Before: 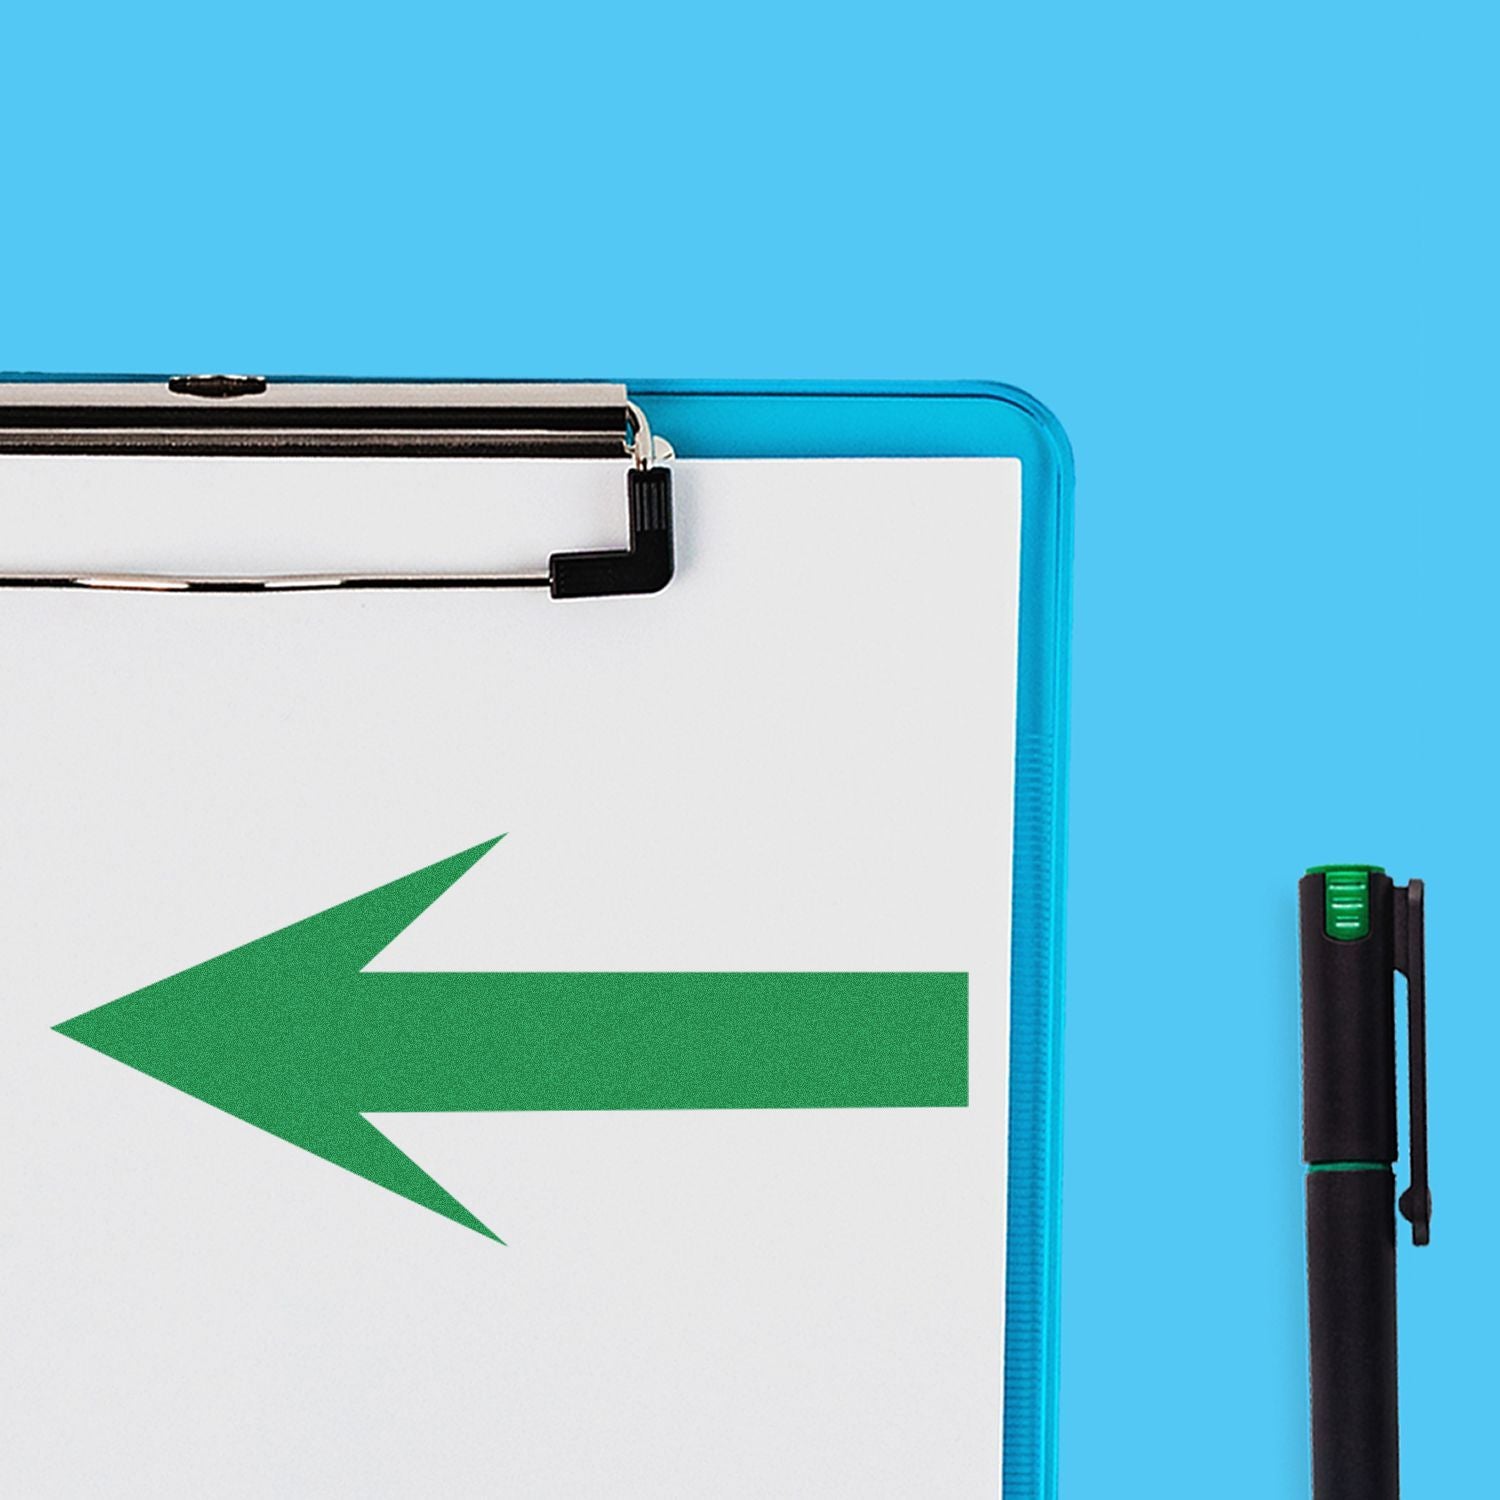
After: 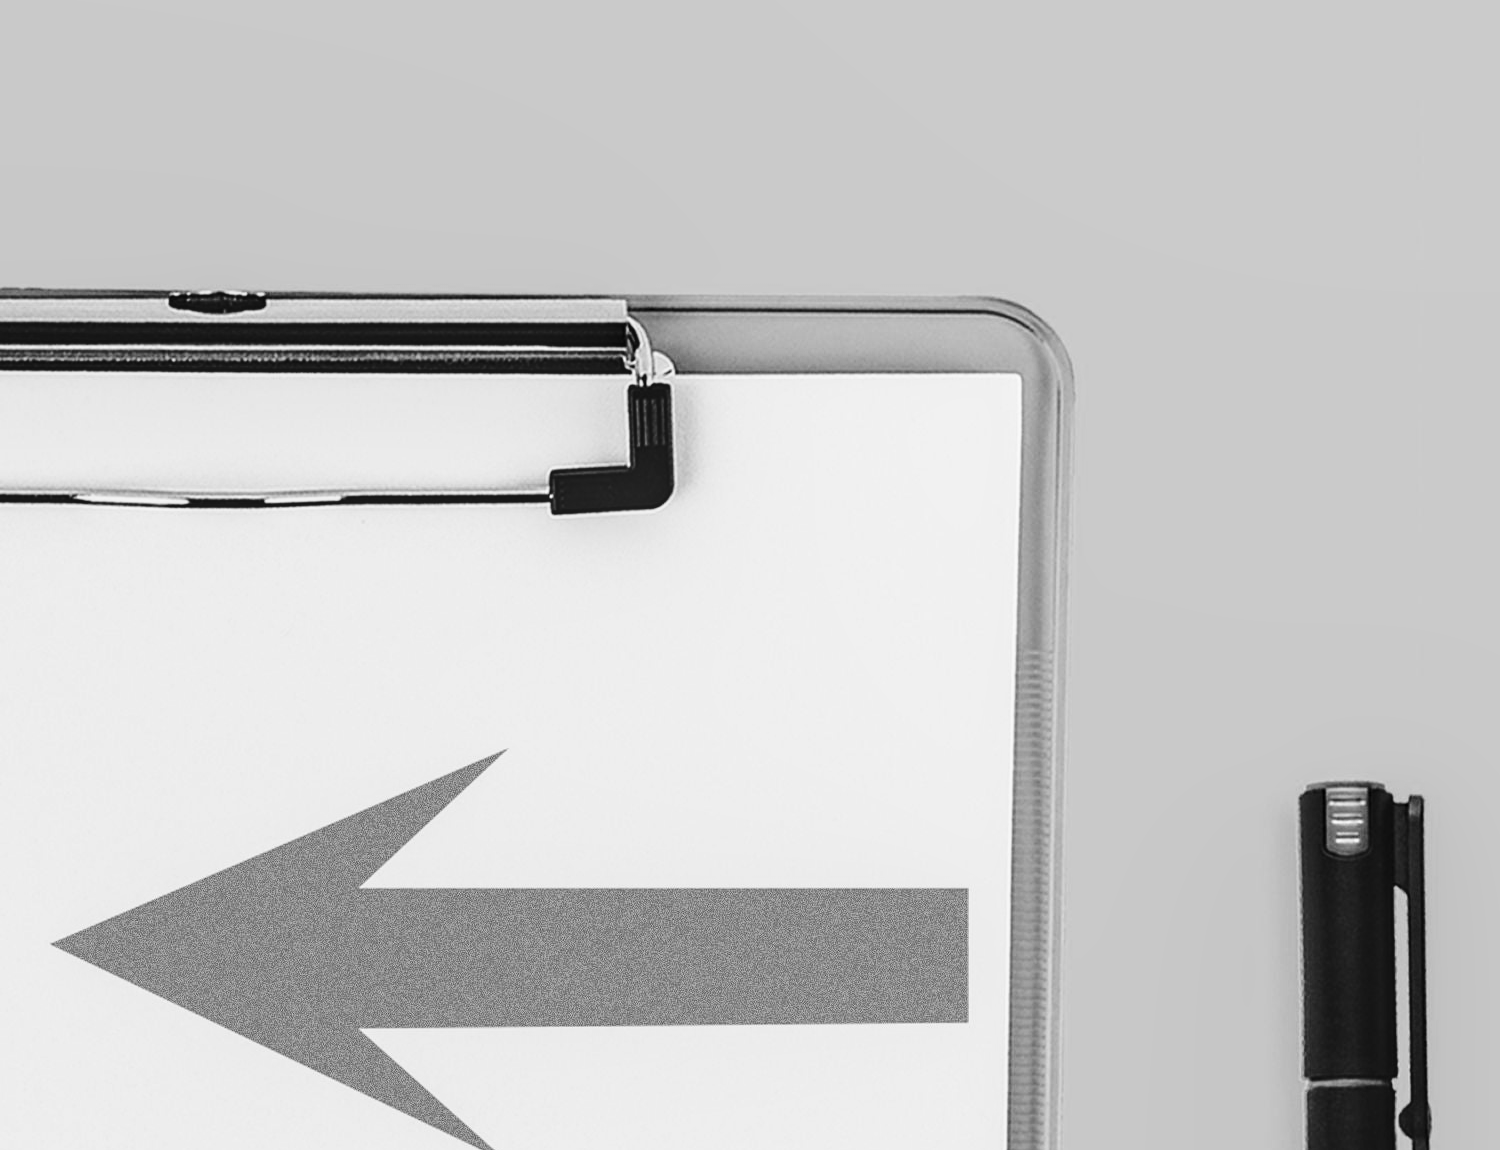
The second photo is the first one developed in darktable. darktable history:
crop: top 5.667%, bottom 17.637%
exposure: exposure -0.492 EV, compensate highlight preservation false
contrast brightness saturation: saturation 0.1
monochrome: size 3.1
white balance: red 0.931, blue 1.11
local contrast: on, module defaults
base curve: curves: ch0 [(0, 0) (0.036, 0.037) (0.121, 0.228) (0.46, 0.76) (0.859, 0.983) (1, 1)], preserve colors none
velvia: on, module defaults
